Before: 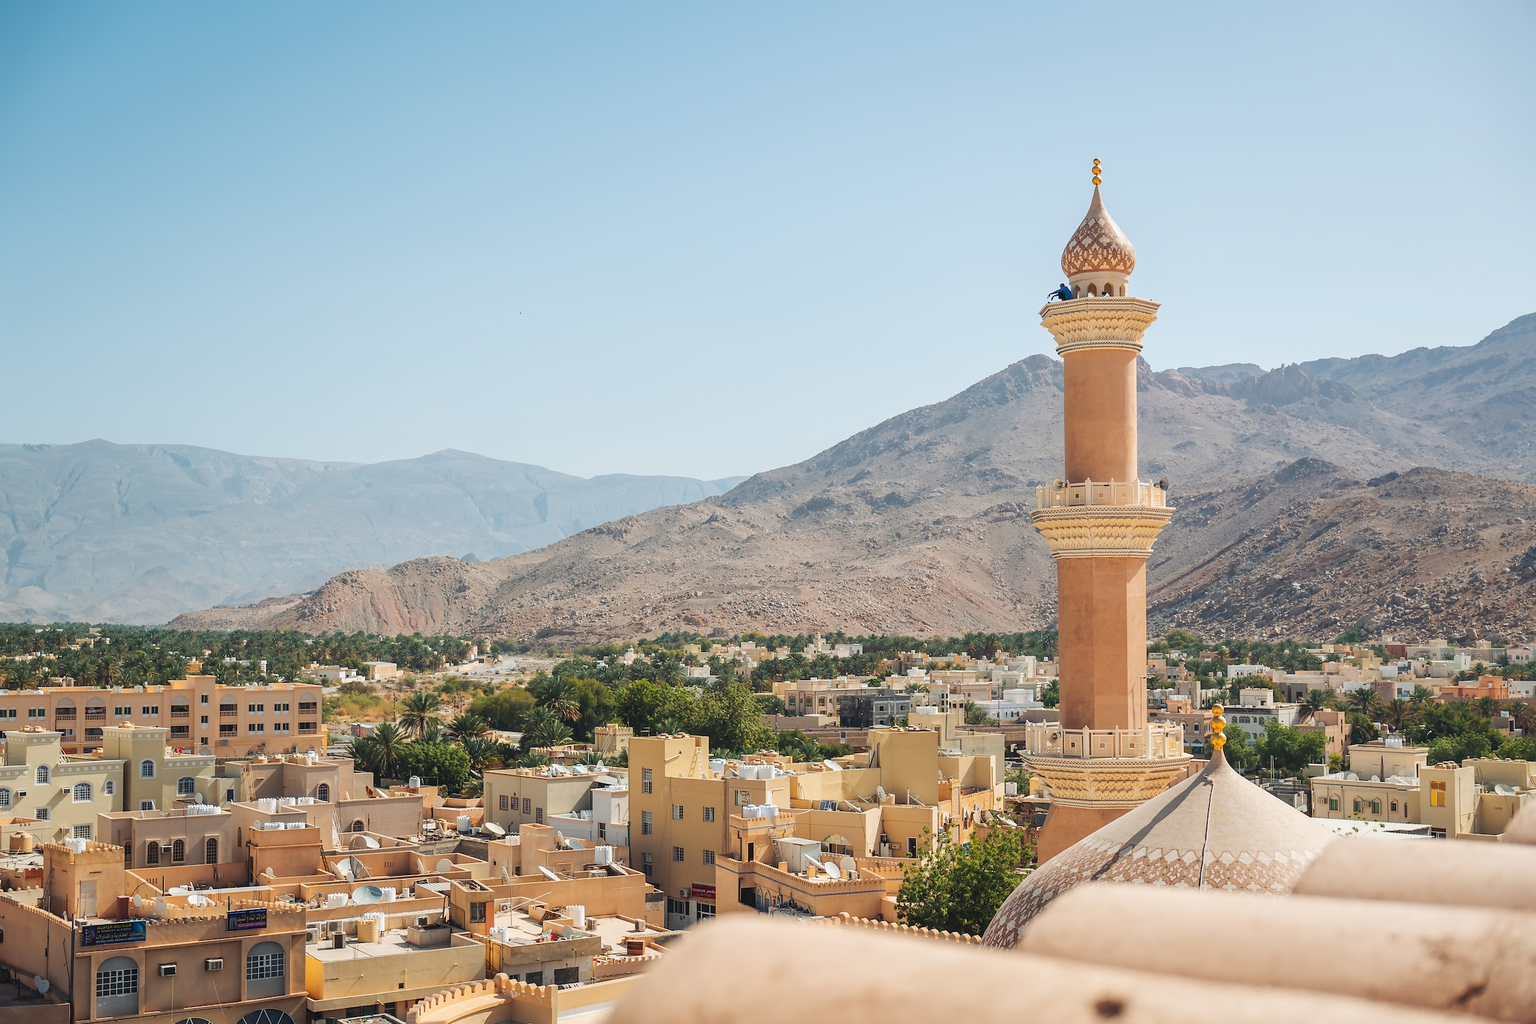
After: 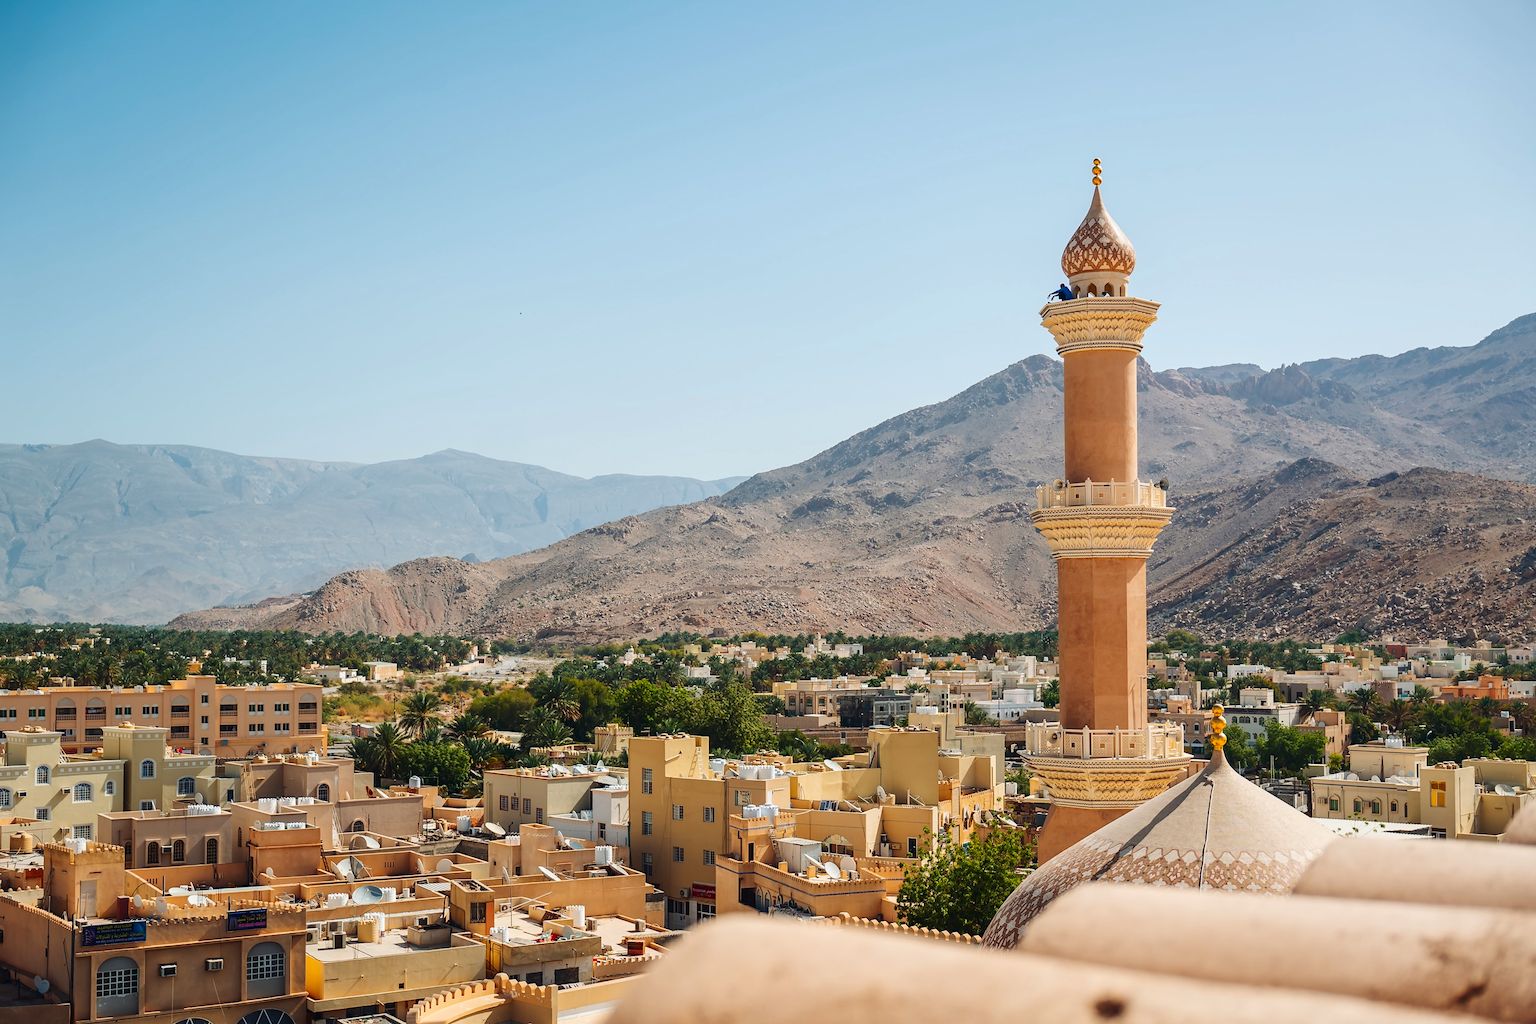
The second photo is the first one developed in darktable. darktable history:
contrast brightness saturation: contrast 0.121, brightness -0.122, saturation 0.196
